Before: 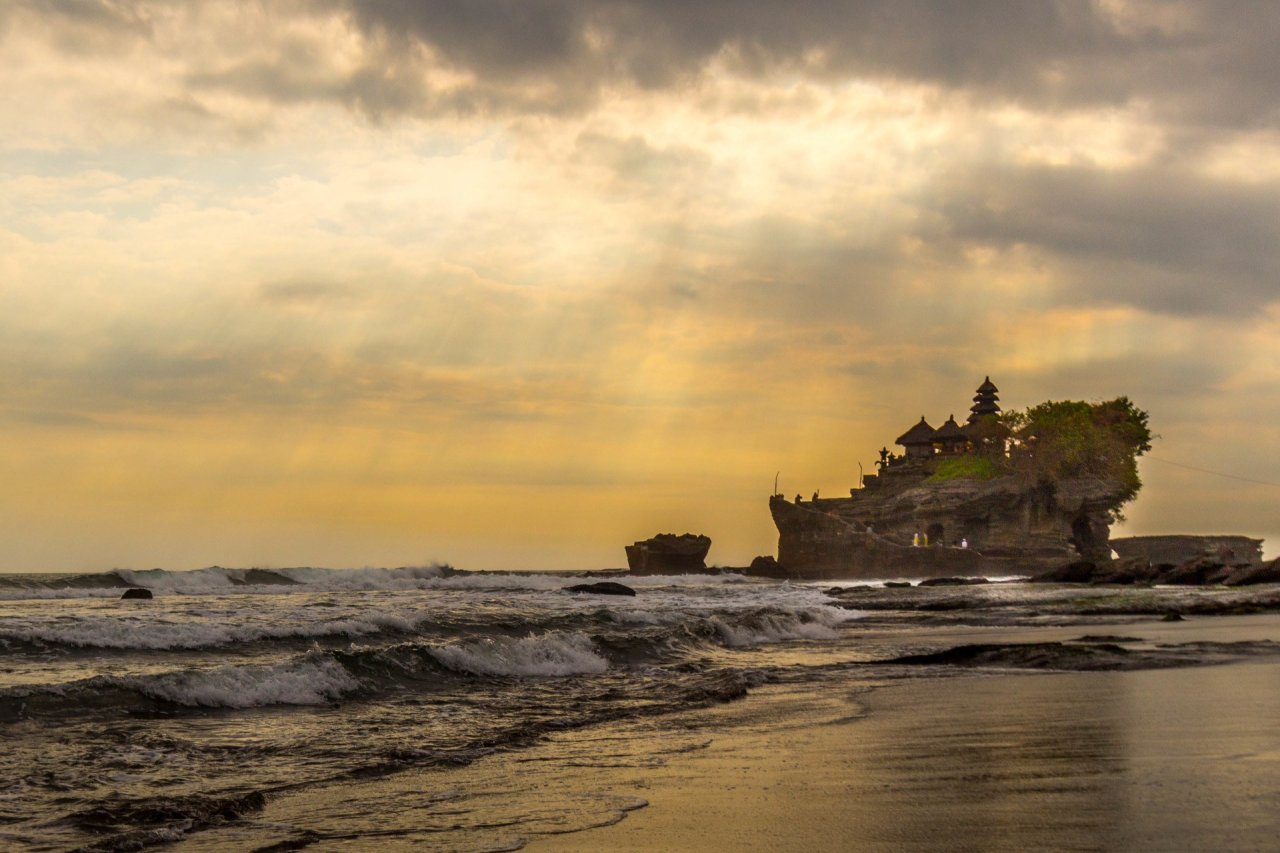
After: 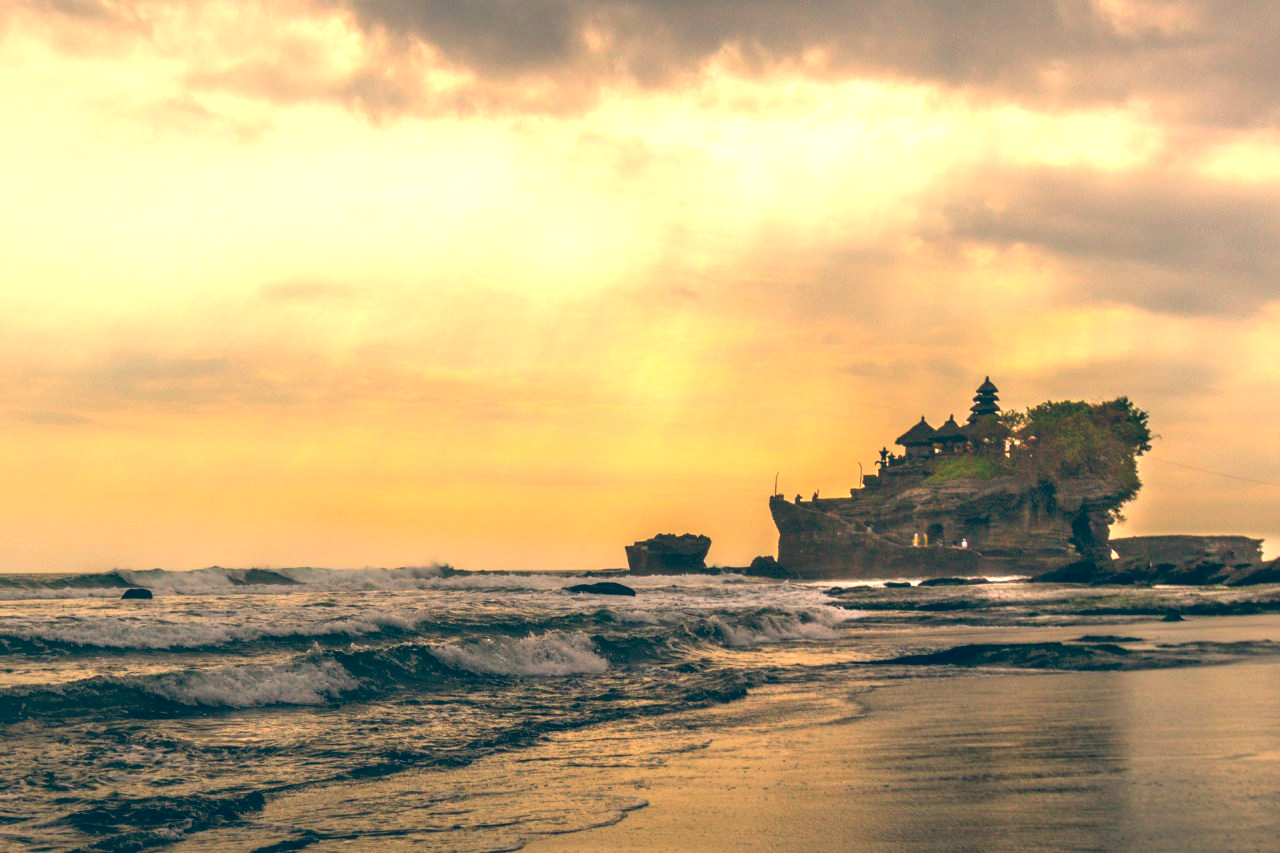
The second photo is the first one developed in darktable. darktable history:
exposure: exposure 0.669 EV, compensate highlight preservation false
white balance: red 1.045, blue 0.932
color balance: lift [1.006, 0.985, 1.002, 1.015], gamma [1, 0.953, 1.008, 1.047], gain [1.076, 1.13, 1.004, 0.87]
